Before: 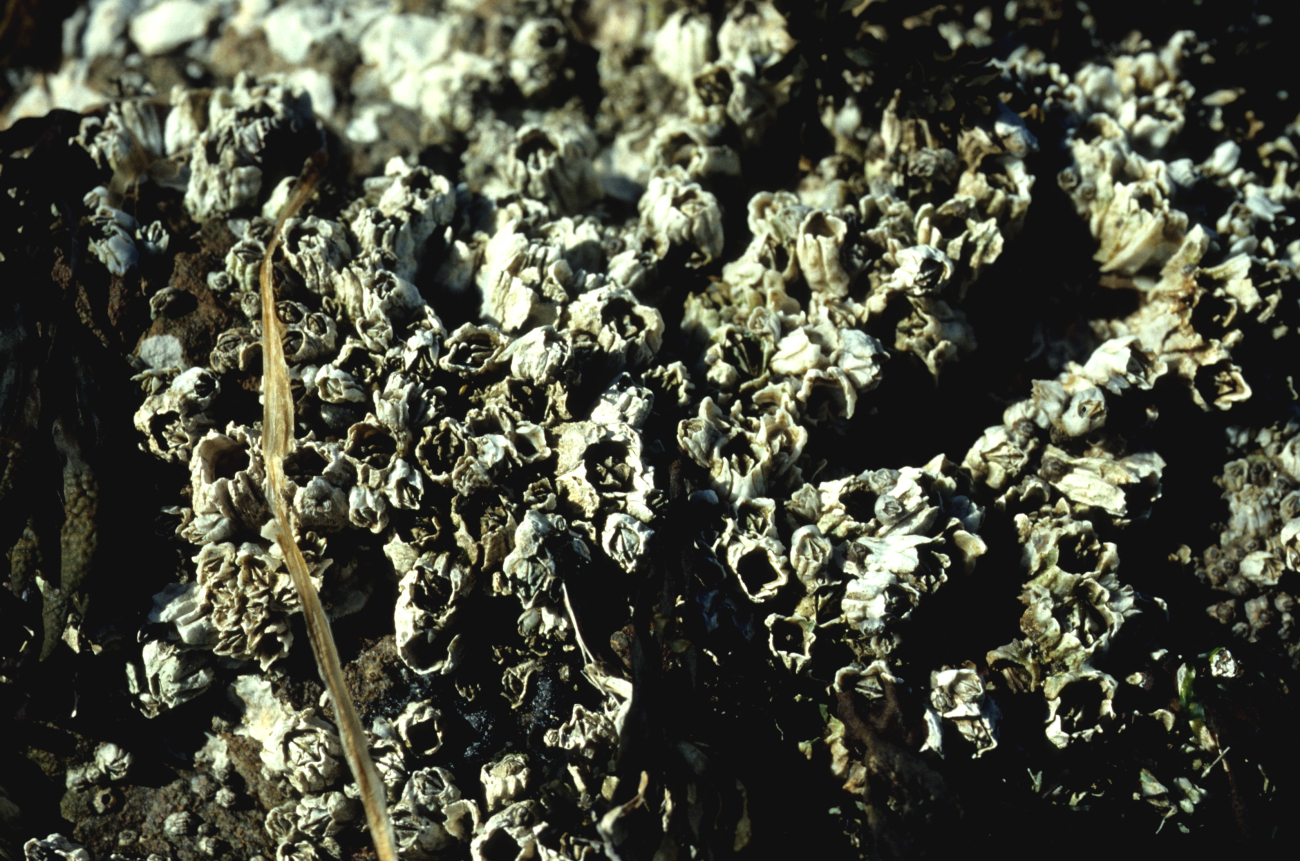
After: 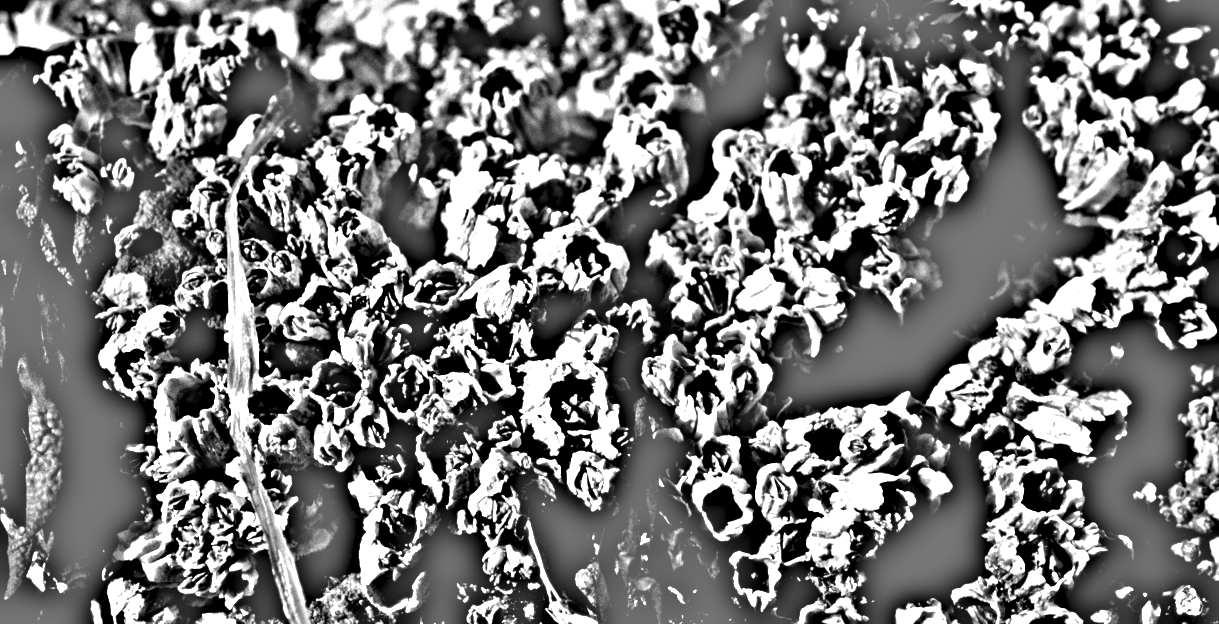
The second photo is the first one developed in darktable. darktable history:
highpass: on, module defaults
crop: left 2.737%, top 7.287%, right 3.421%, bottom 20.179%
exposure: black level correction 0, exposure 0.9 EV, compensate exposure bias true, compensate highlight preservation false
